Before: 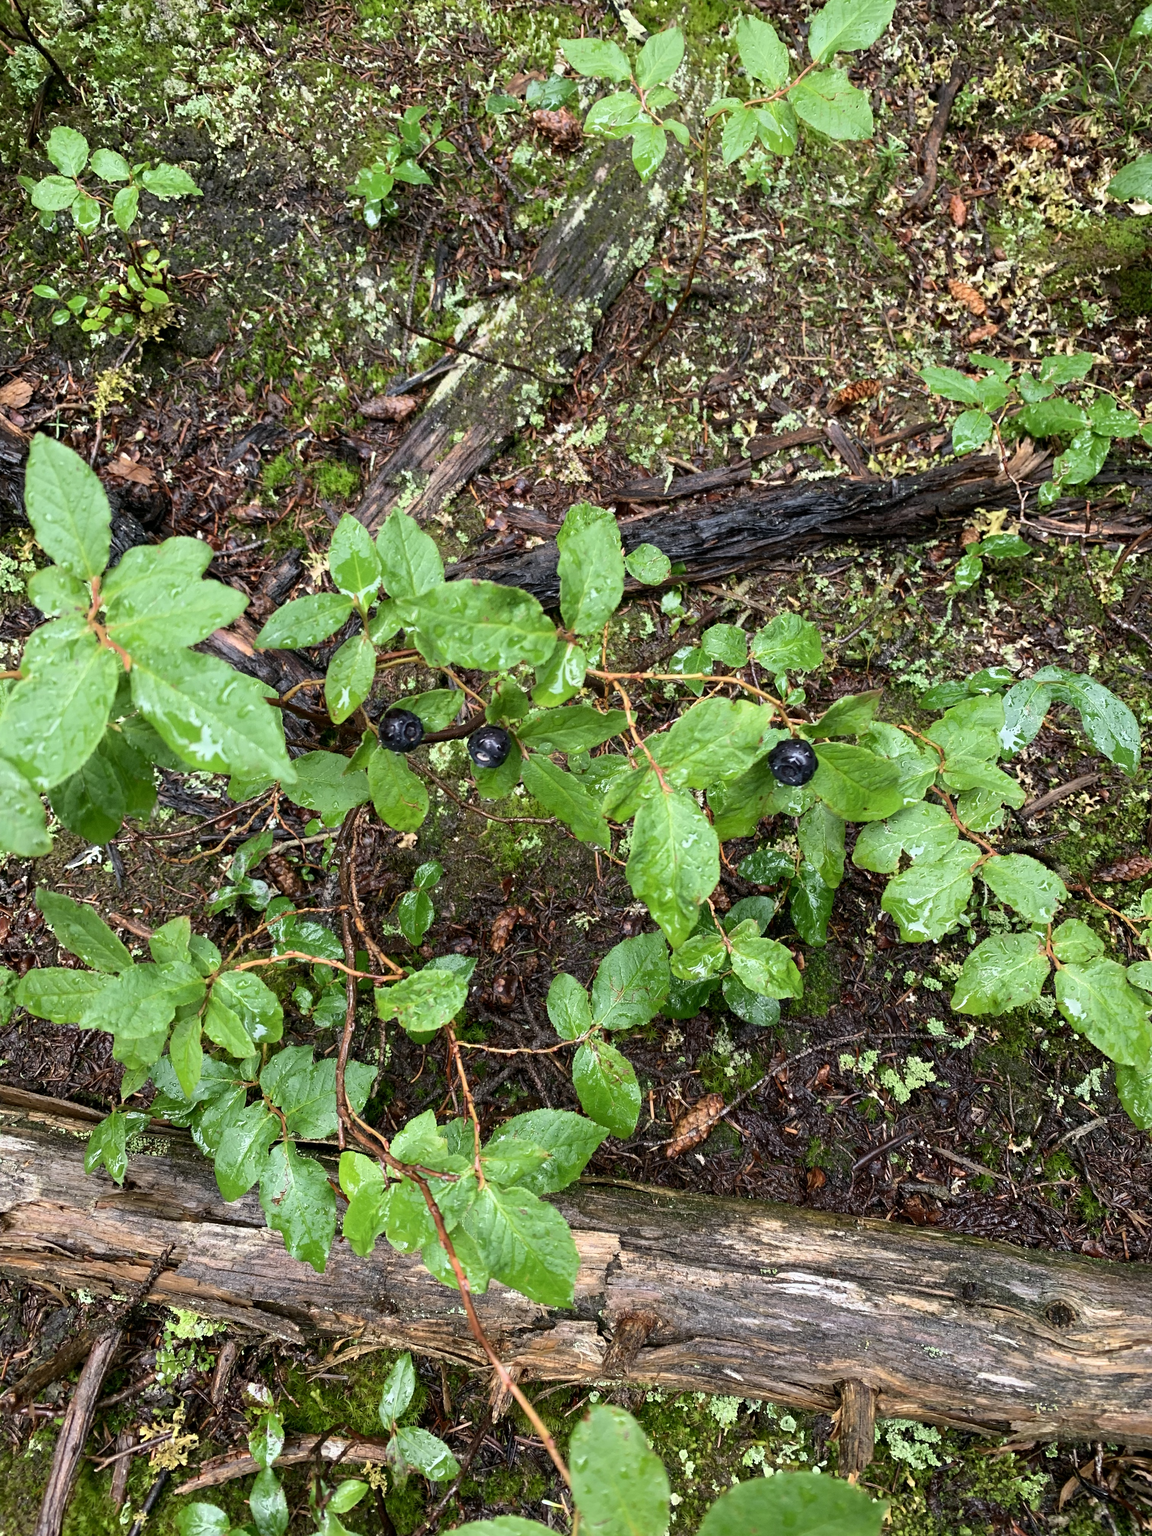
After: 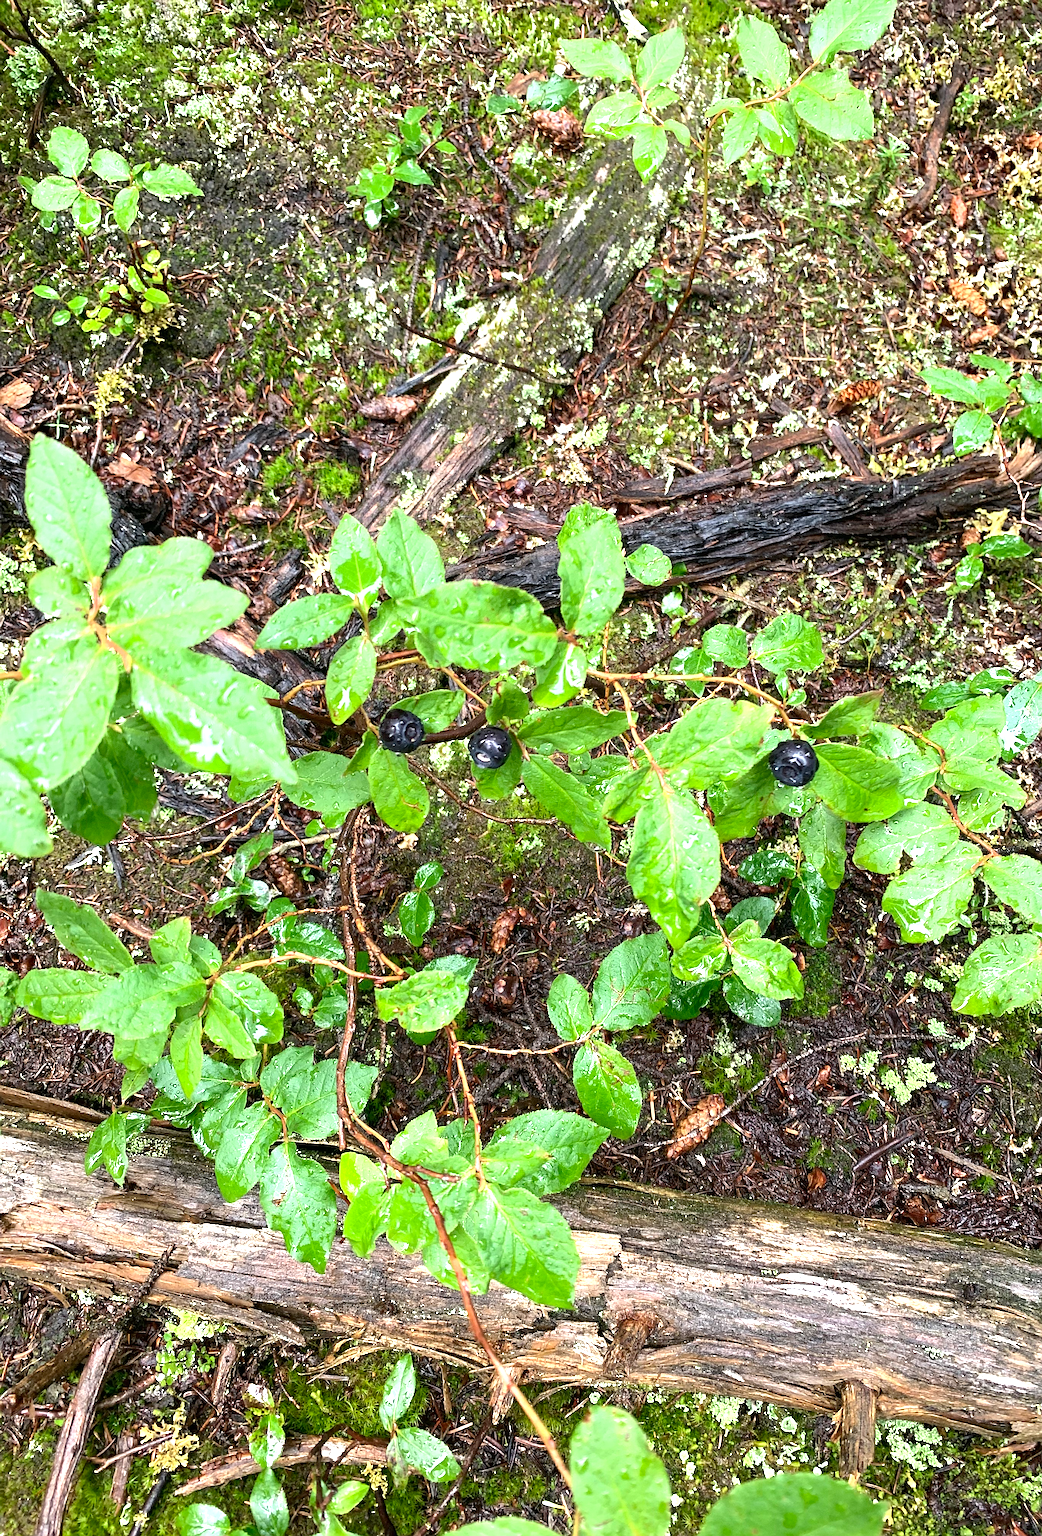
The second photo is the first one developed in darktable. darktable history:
sharpen: on, module defaults
exposure: black level correction 0, exposure 0.9 EV, compensate exposure bias true, compensate highlight preservation false
crop: right 9.509%, bottom 0.031%
